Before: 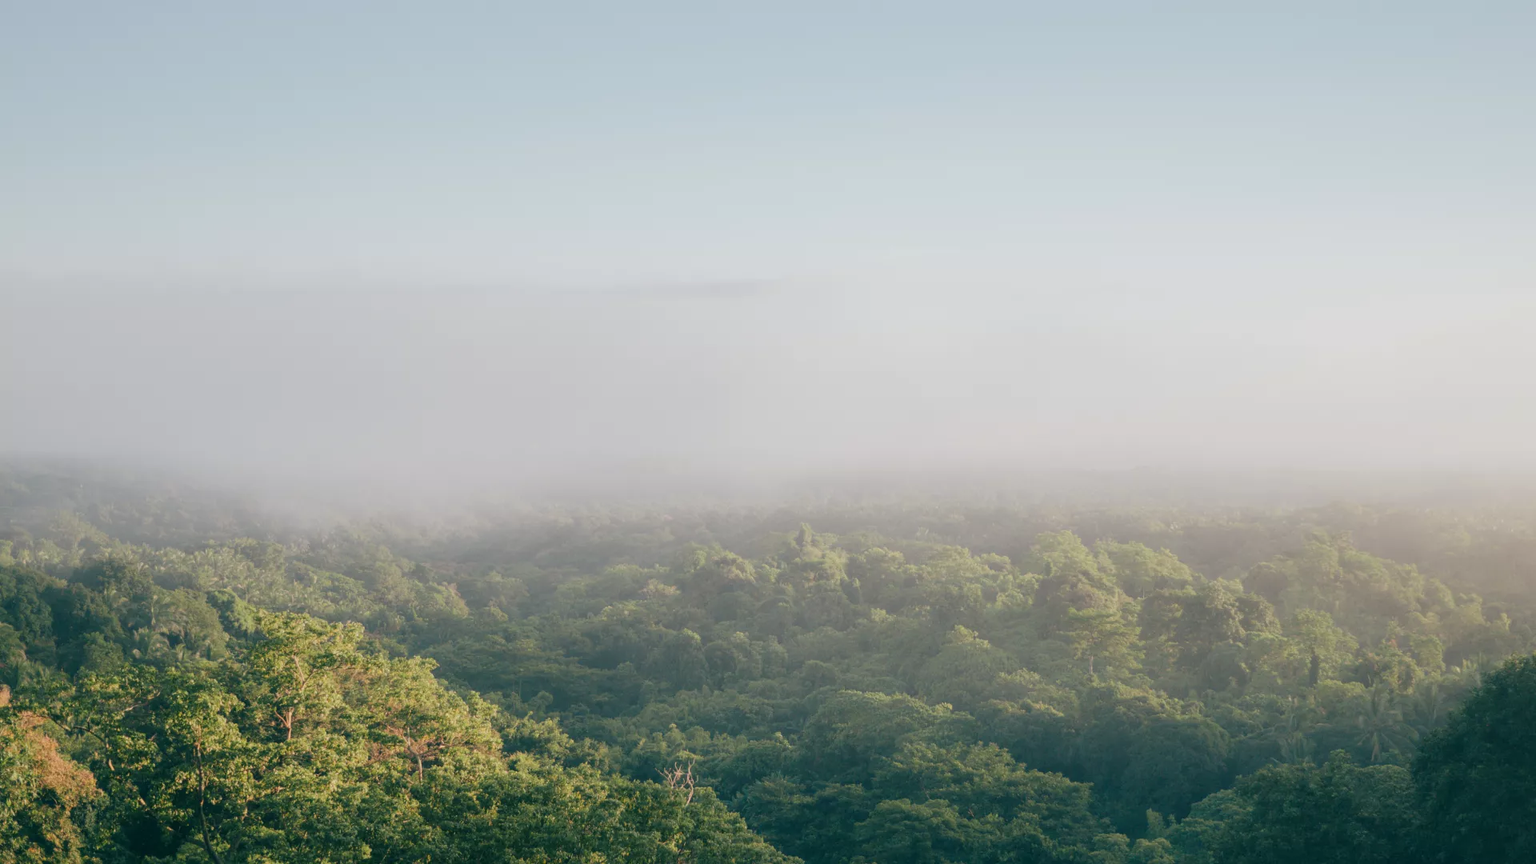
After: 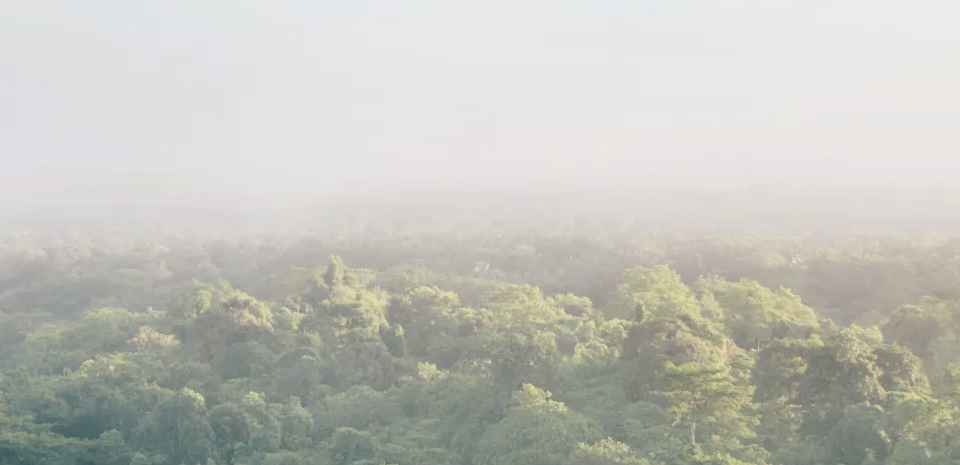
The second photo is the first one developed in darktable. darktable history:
crop: left 34.954%, top 36.866%, right 15.024%, bottom 20%
base curve: curves: ch0 [(0, 0) (0.028, 0.03) (0.121, 0.232) (0.46, 0.748) (0.859, 0.968) (1, 1)]
shadows and highlights: shadows 58.26, soften with gaussian
color correction: highlights b* -0.001, saturation 0.87
